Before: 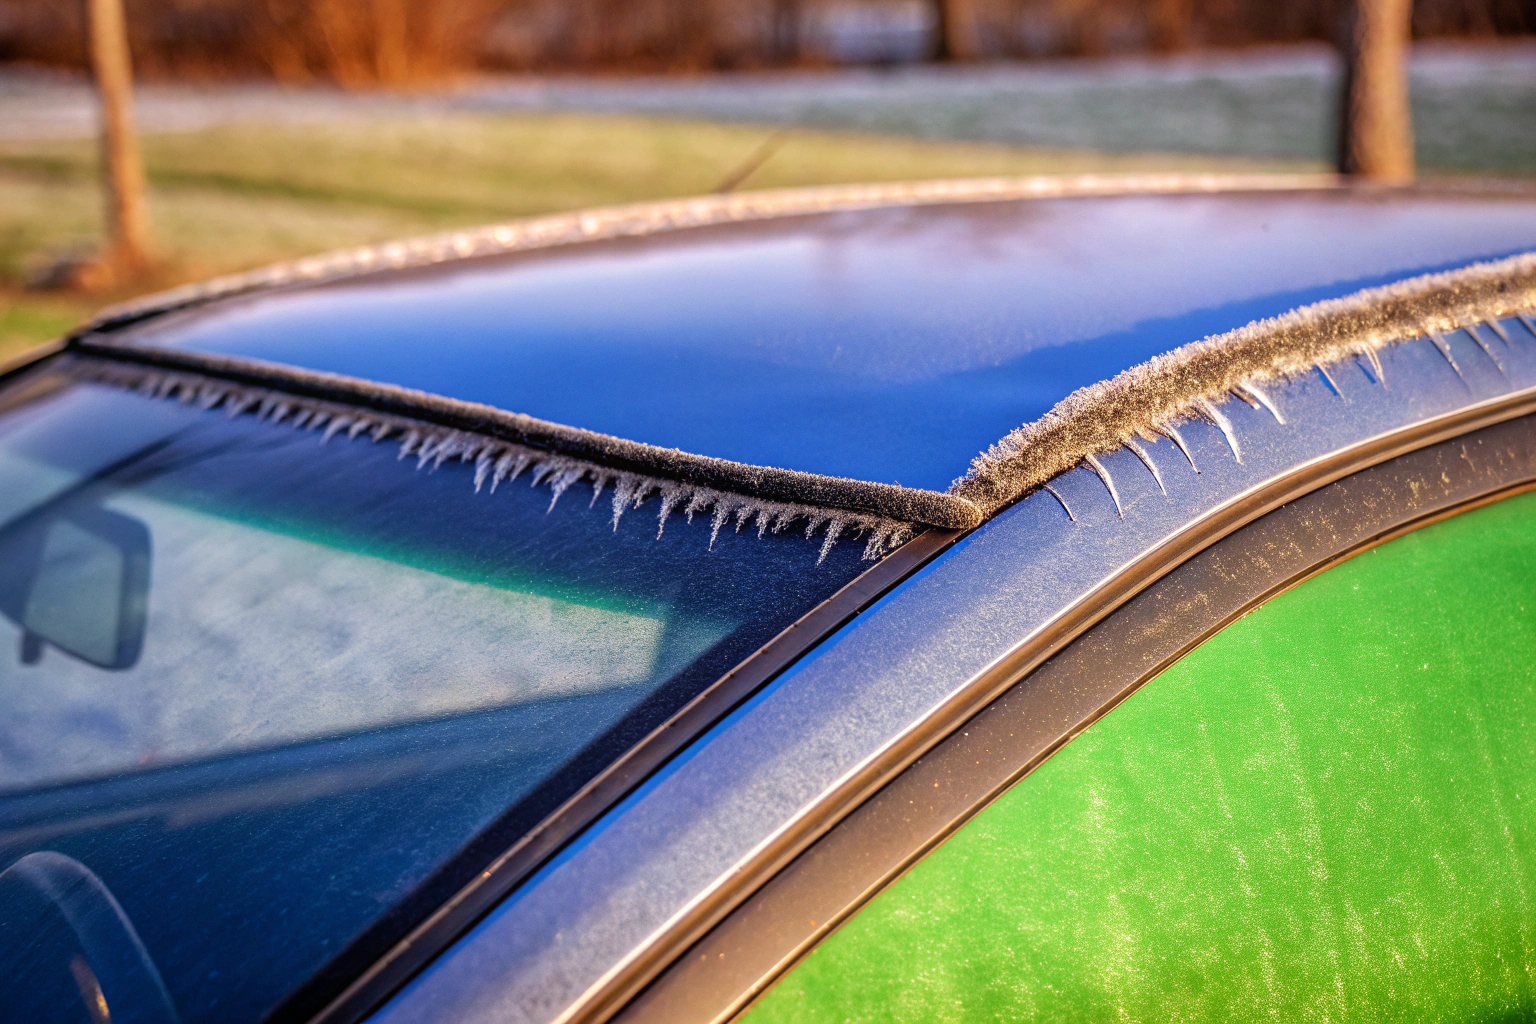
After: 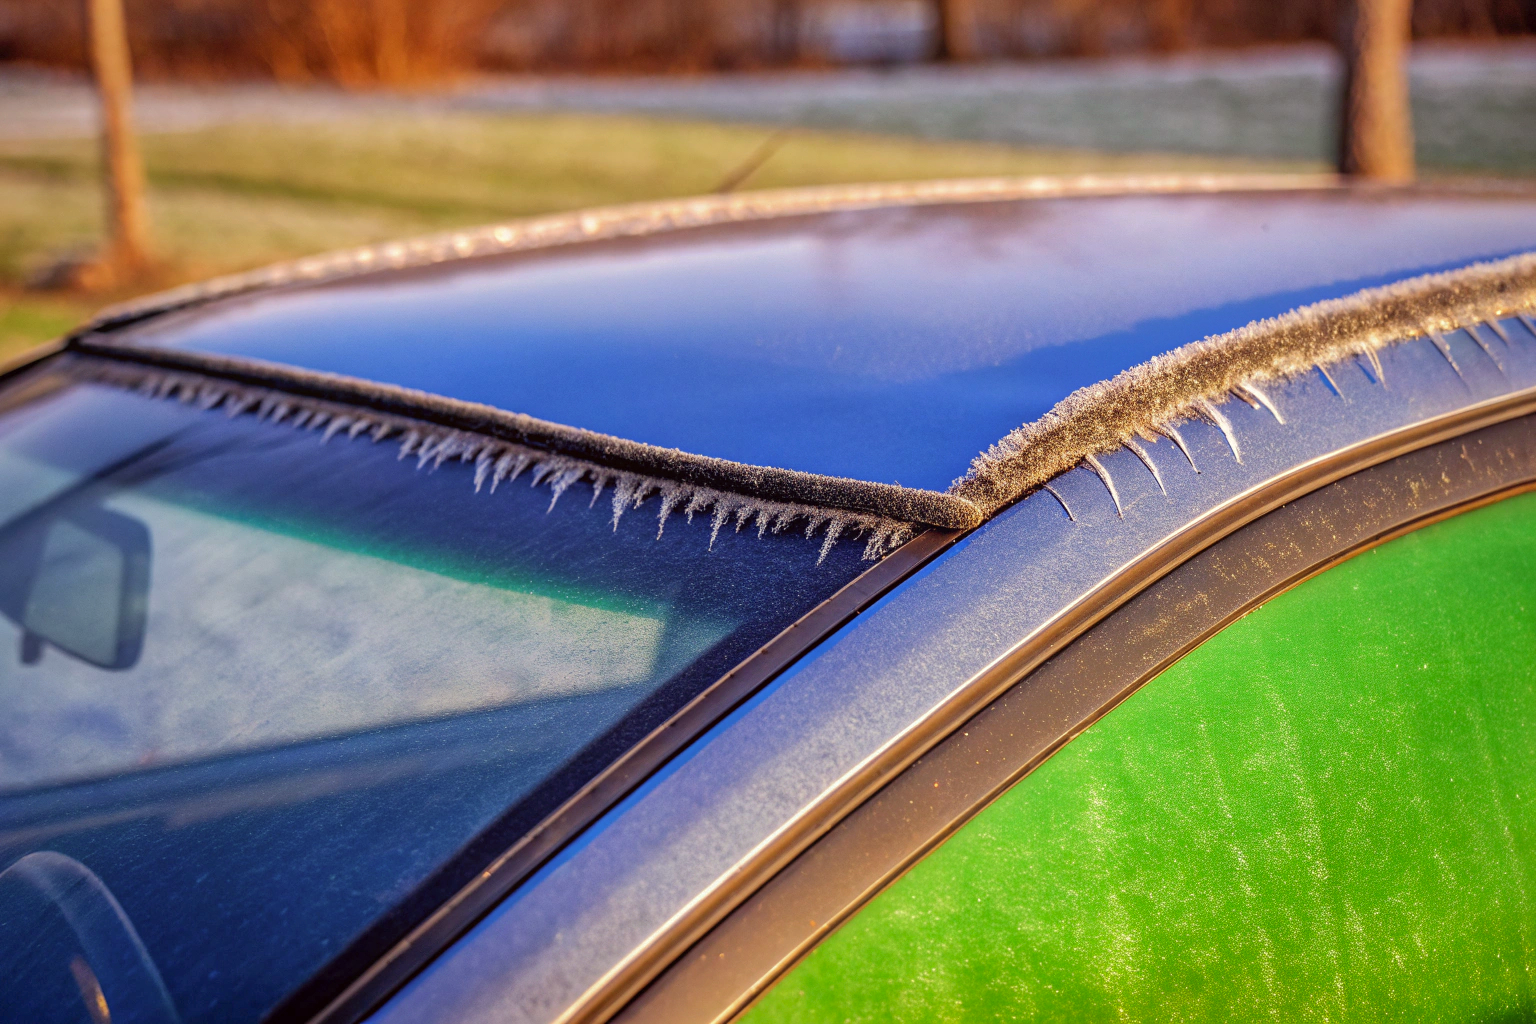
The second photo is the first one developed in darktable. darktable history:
color correction: highlights a* -1.16, highlights b* 4.54, shadows a* 3.66
shadows and highlights: shadows 39.99, highlights -59.92
